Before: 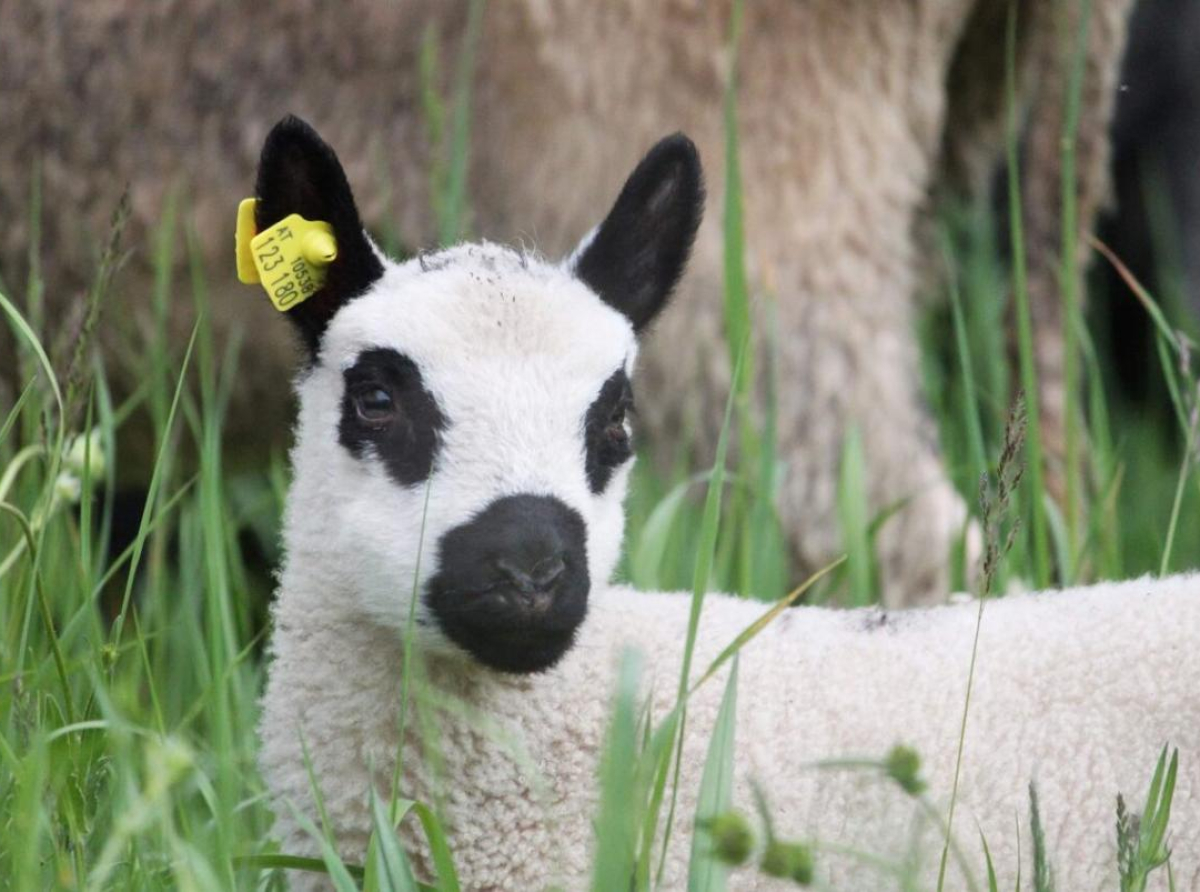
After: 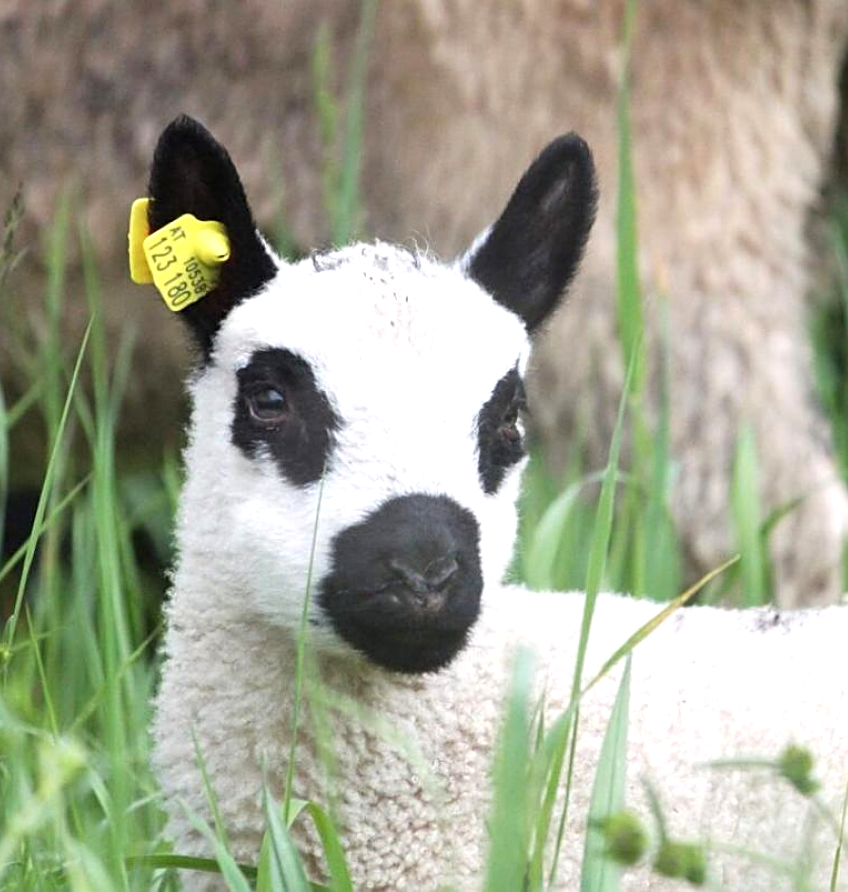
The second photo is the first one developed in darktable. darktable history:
sharpen: on, module defaults
exposure: black level correction 0, exposure 0.5 EV, compensate exposure bias true, compensate highlight preservation false
crop and rotate: left 8.963%, right 20.358%
